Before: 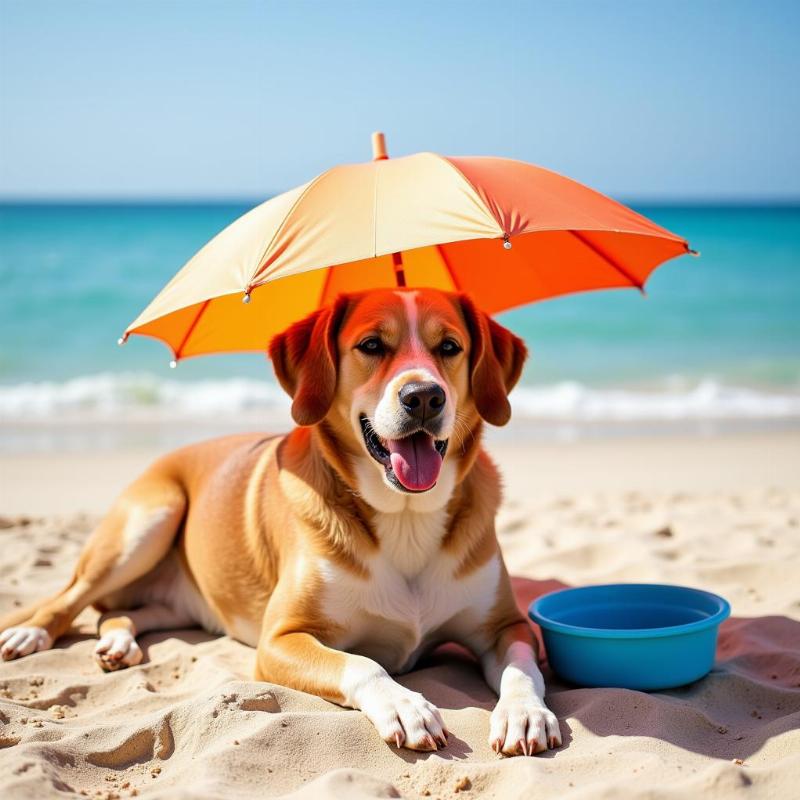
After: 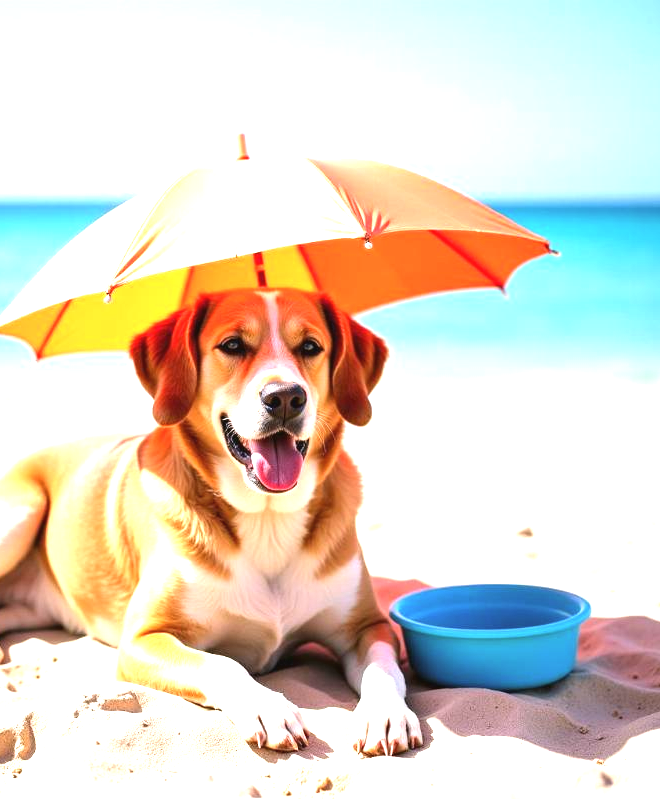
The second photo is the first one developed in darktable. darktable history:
color correction: highlights a* 3.08, highlights b* -1.5, shadows a* -0.058, shadows b* 2.47, saturation 0.976
crop: left 17.464%, bottom 0.019%
exposure: black level correction -0.002, exposure 1.354 EV, compensate exposure bias true, compensate highlight preservation false
